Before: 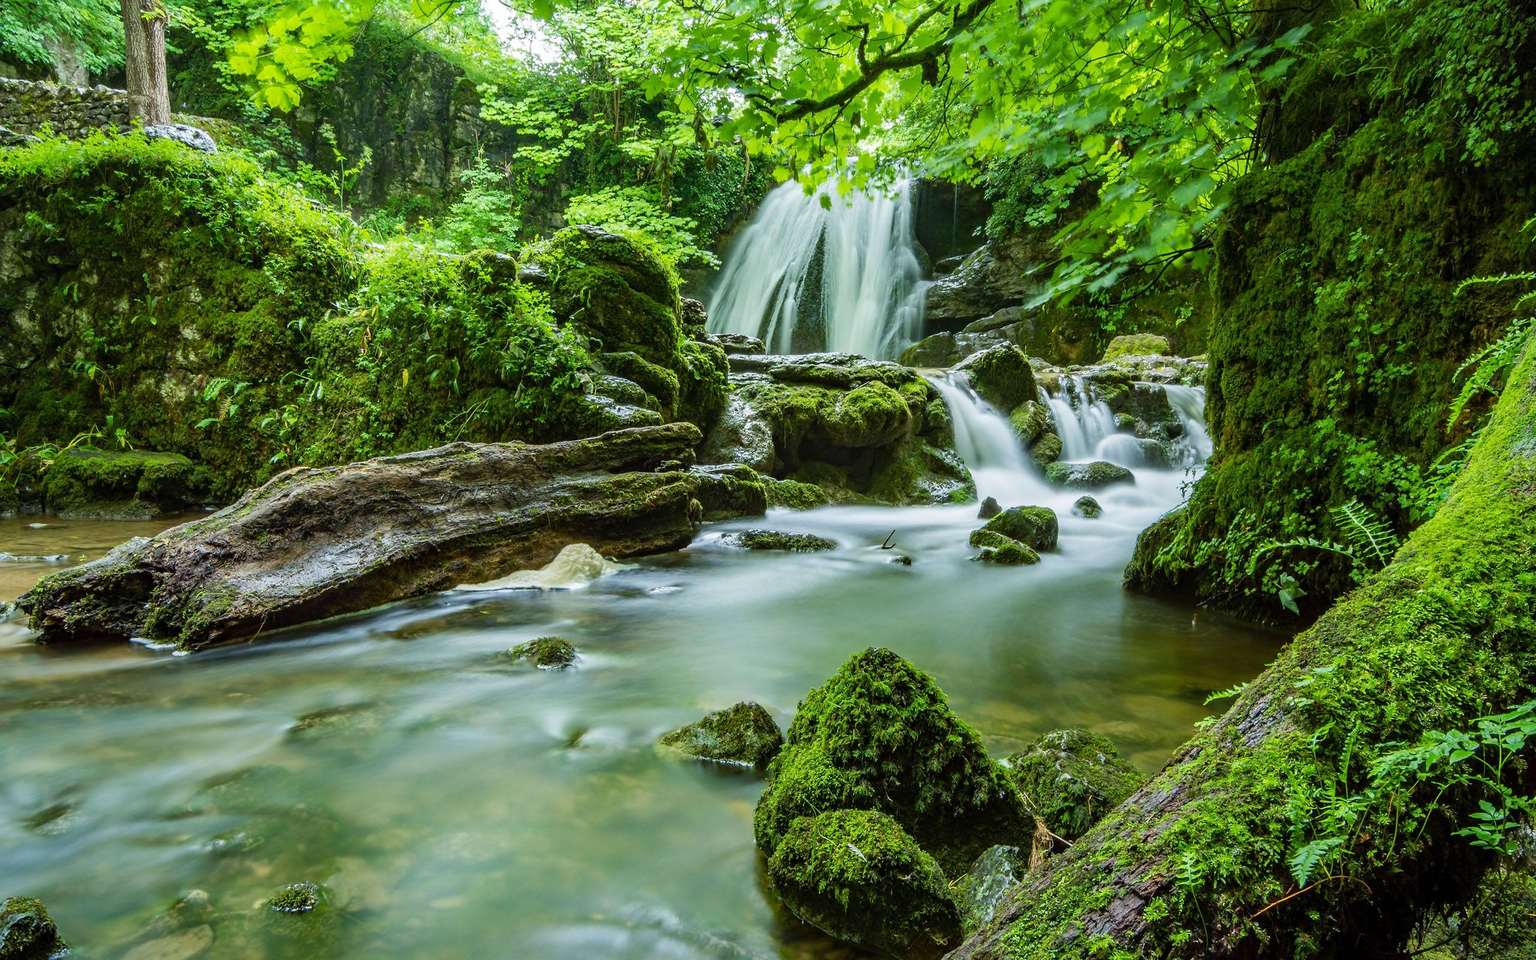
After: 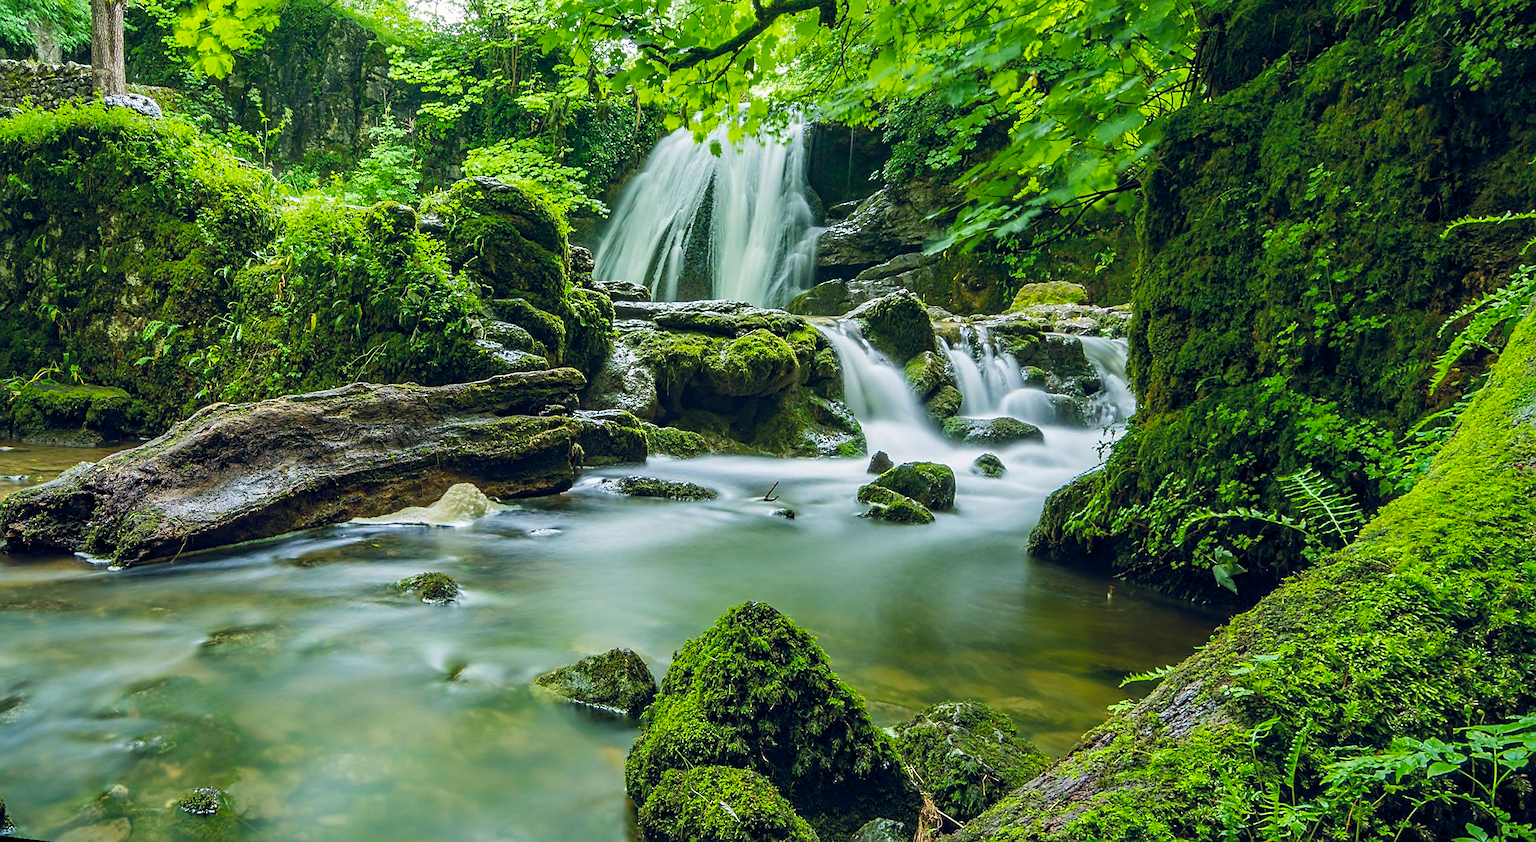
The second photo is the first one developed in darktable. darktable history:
sharpen: on, module defaults
rotate and perspective: rotation 1.69°, lens shift (vertical) -0.023, lens shift (horizontal) -0.291, crop left 0.025, crop right 0.988, crop top 0.092, crop bottom 0.842
color balance rgb: shadows lift › hue 87.51°, highlights gain › chroma 0.68%, highlights gain › hue 55.1°, global offset › chroma 0.13%, global offset › hue 253.66°, linear chroma grading › global chroma 0.5%, perceptual saturation grading › global saturation 16.38%
